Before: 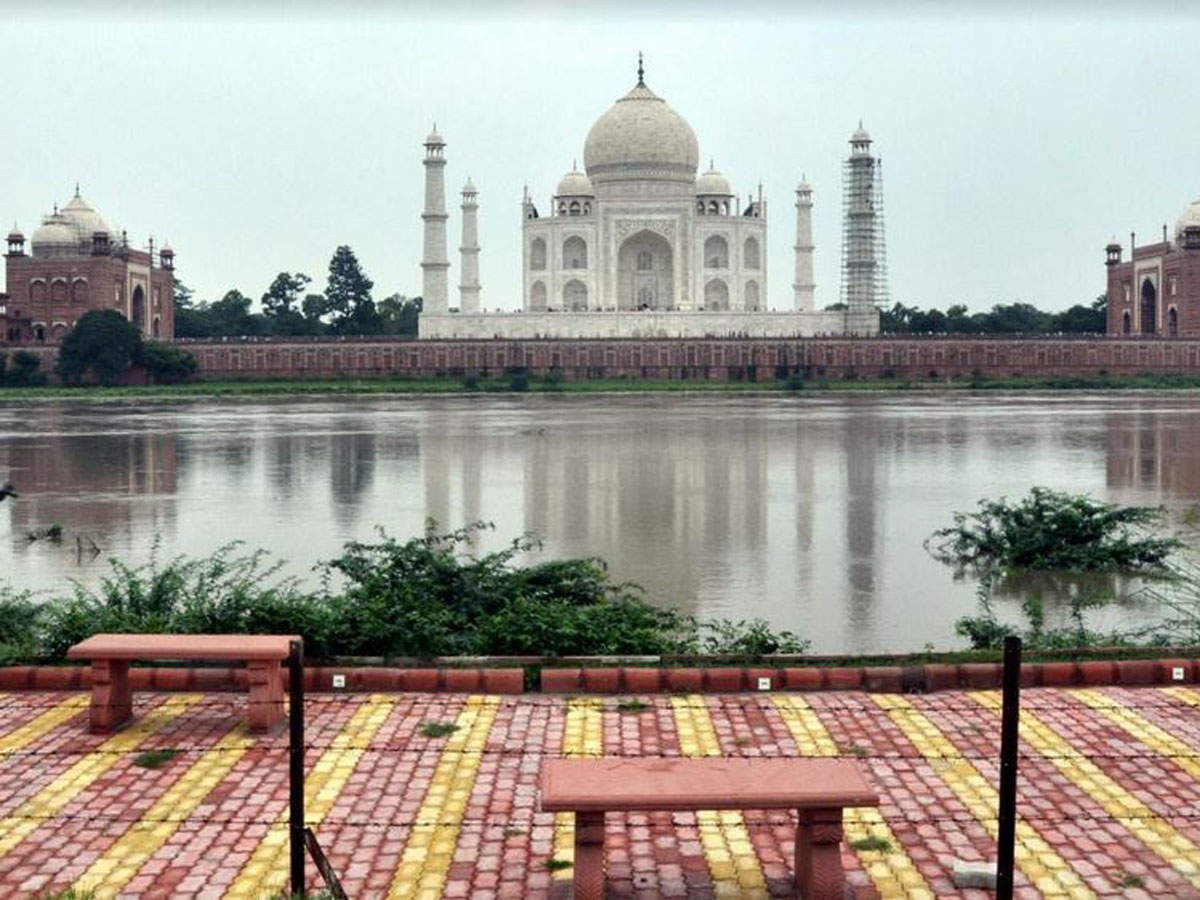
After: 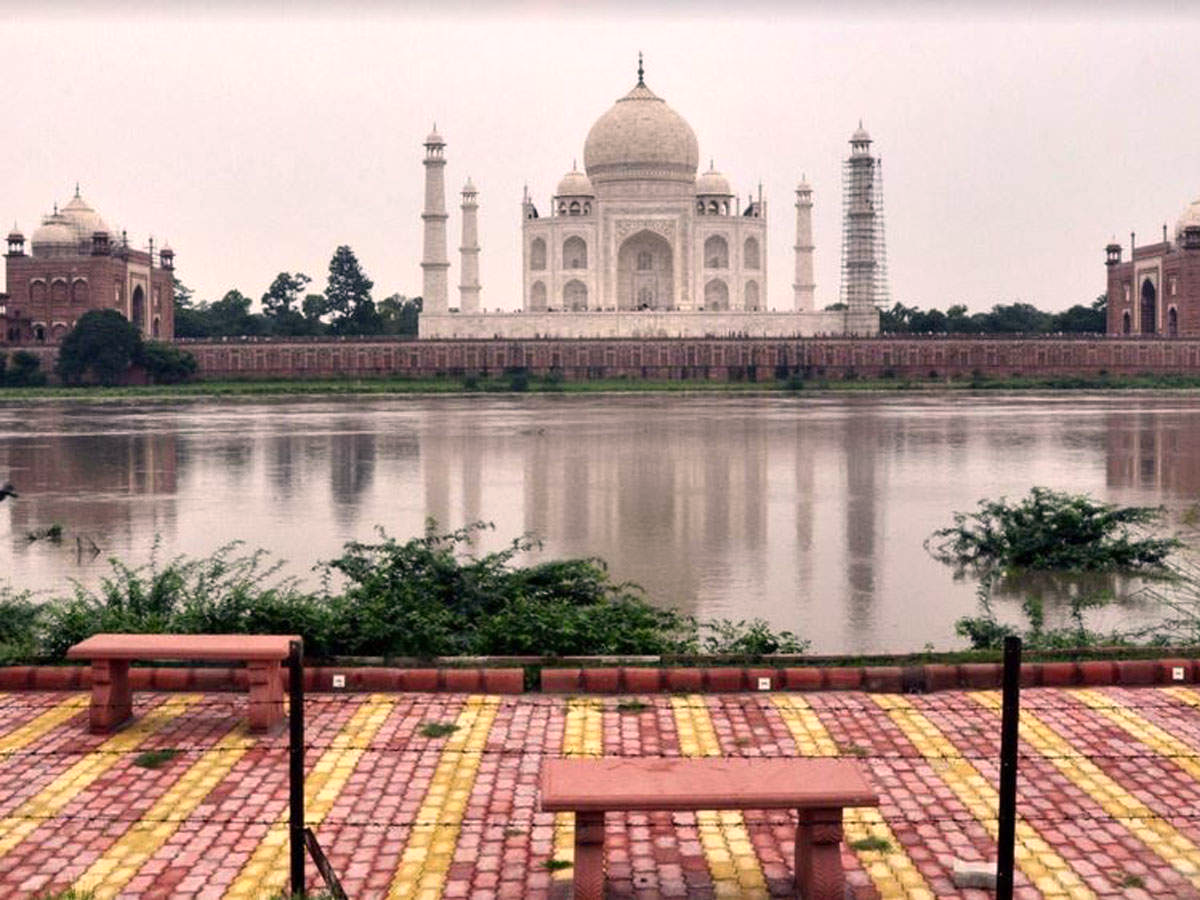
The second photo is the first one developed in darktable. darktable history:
color correction: highlights a* 12.85, highlights b* 5.4
